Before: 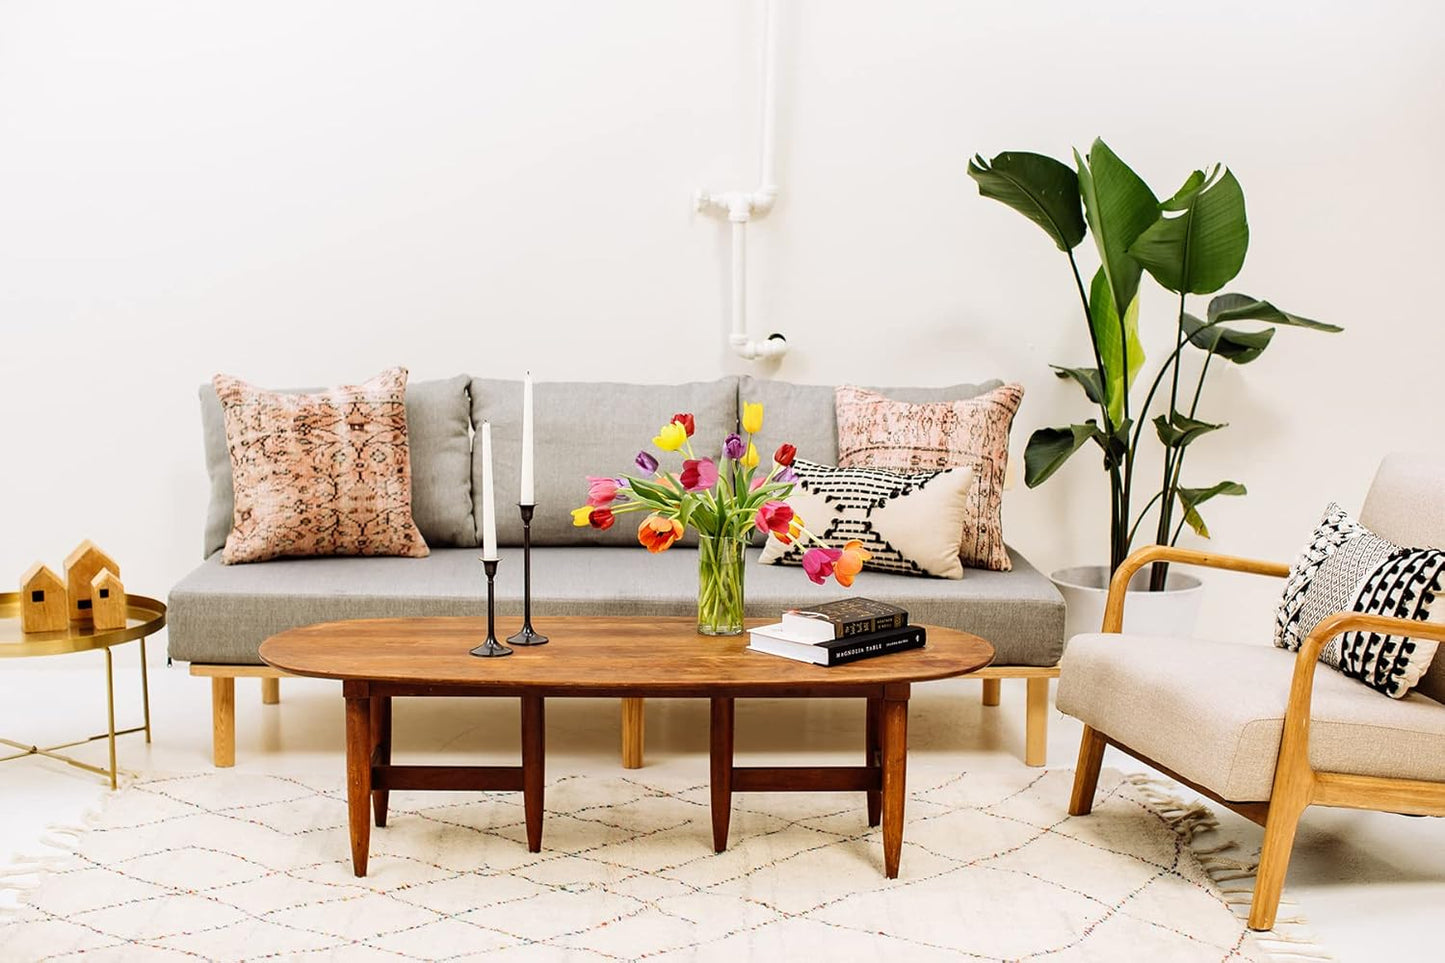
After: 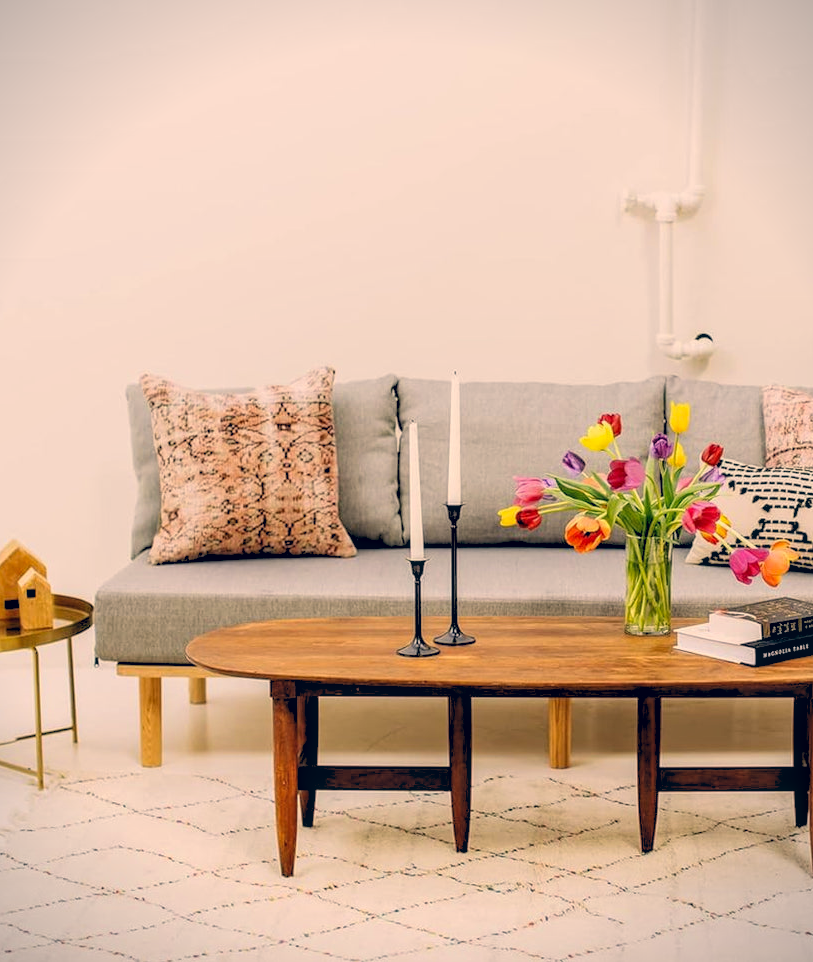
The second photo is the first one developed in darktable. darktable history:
crop: left 5.114%, right 38.589%
rgb levels: preserve colors sum RGB, levels [[0.038, 0.433, 0.934], [0, 0.5, 1], [0, 0.5, 1]]
color correction: highlights a* 10.32, highlights b* 14.66, shadows a* -9.59, shadows b* -15.02
vignetting: fall-off start 91.19%
local contrast: on, module defaults
